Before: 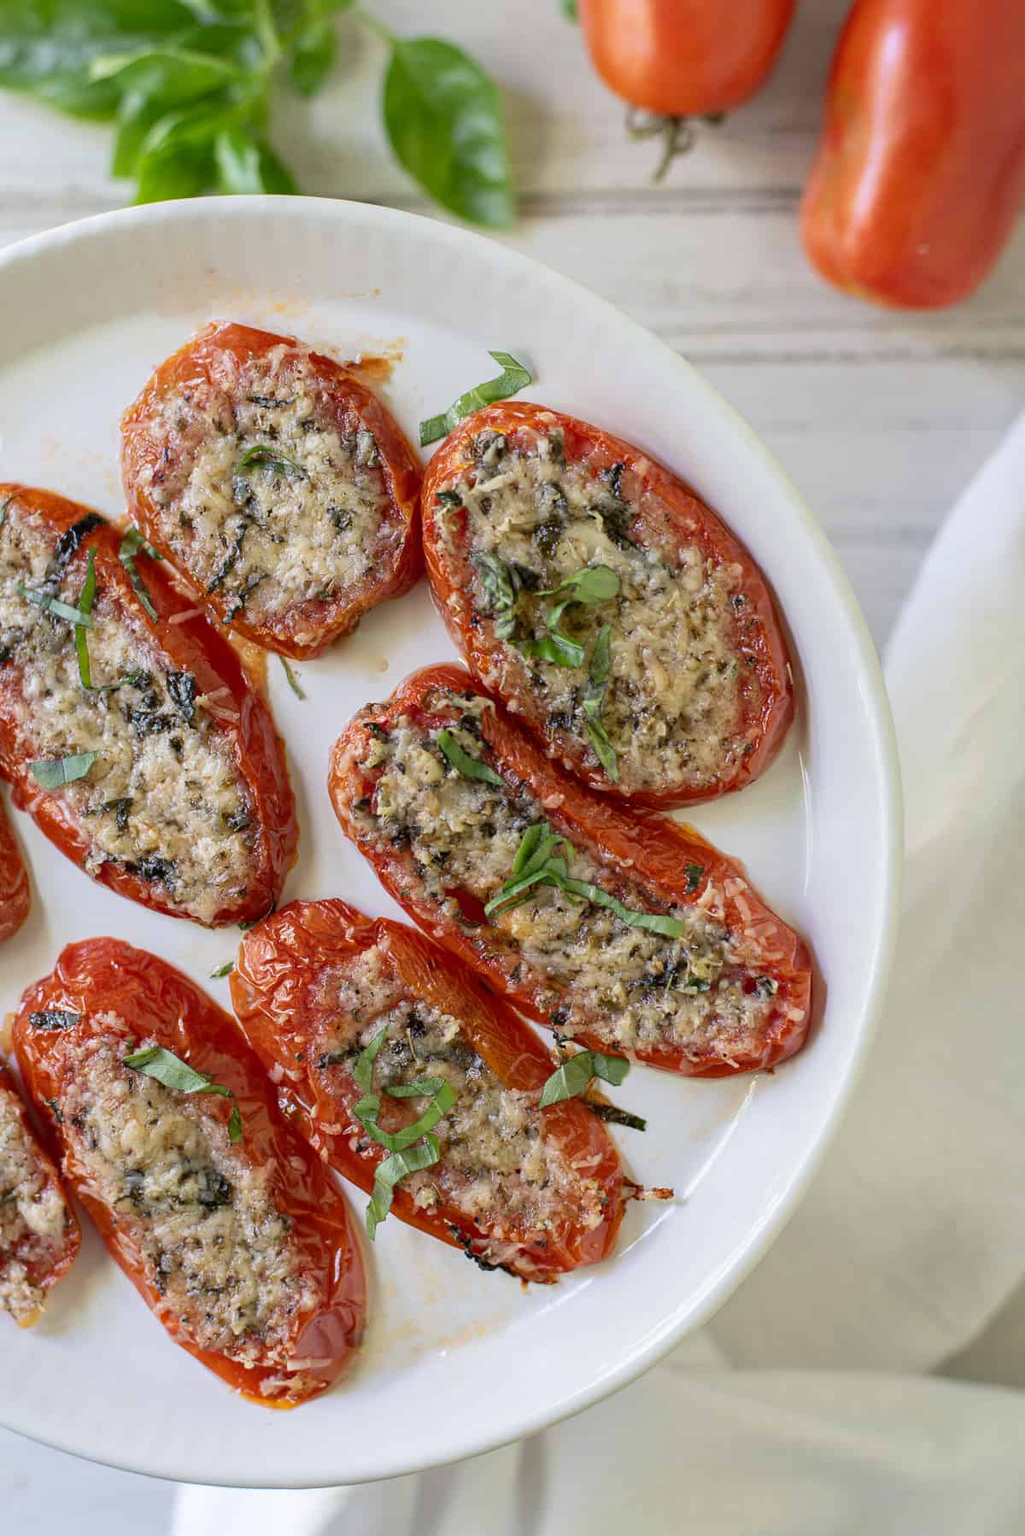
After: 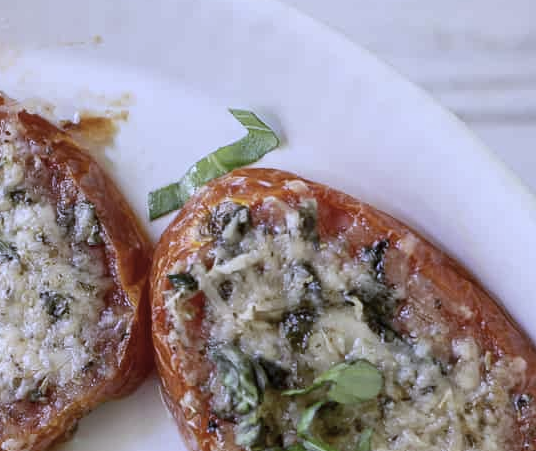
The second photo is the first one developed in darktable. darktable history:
color correction: highlights a* 5.59, highlights b* 5.24, saturation 0.68
local contrast: mode bilateral grid, contrast 15, coarseness 36, detail 105%, midtone range 0.2
crop: left 28.64%, top 16.832%, right 26.637%, bottom 58.055%
white balance: red 0.871, blue 1.249
